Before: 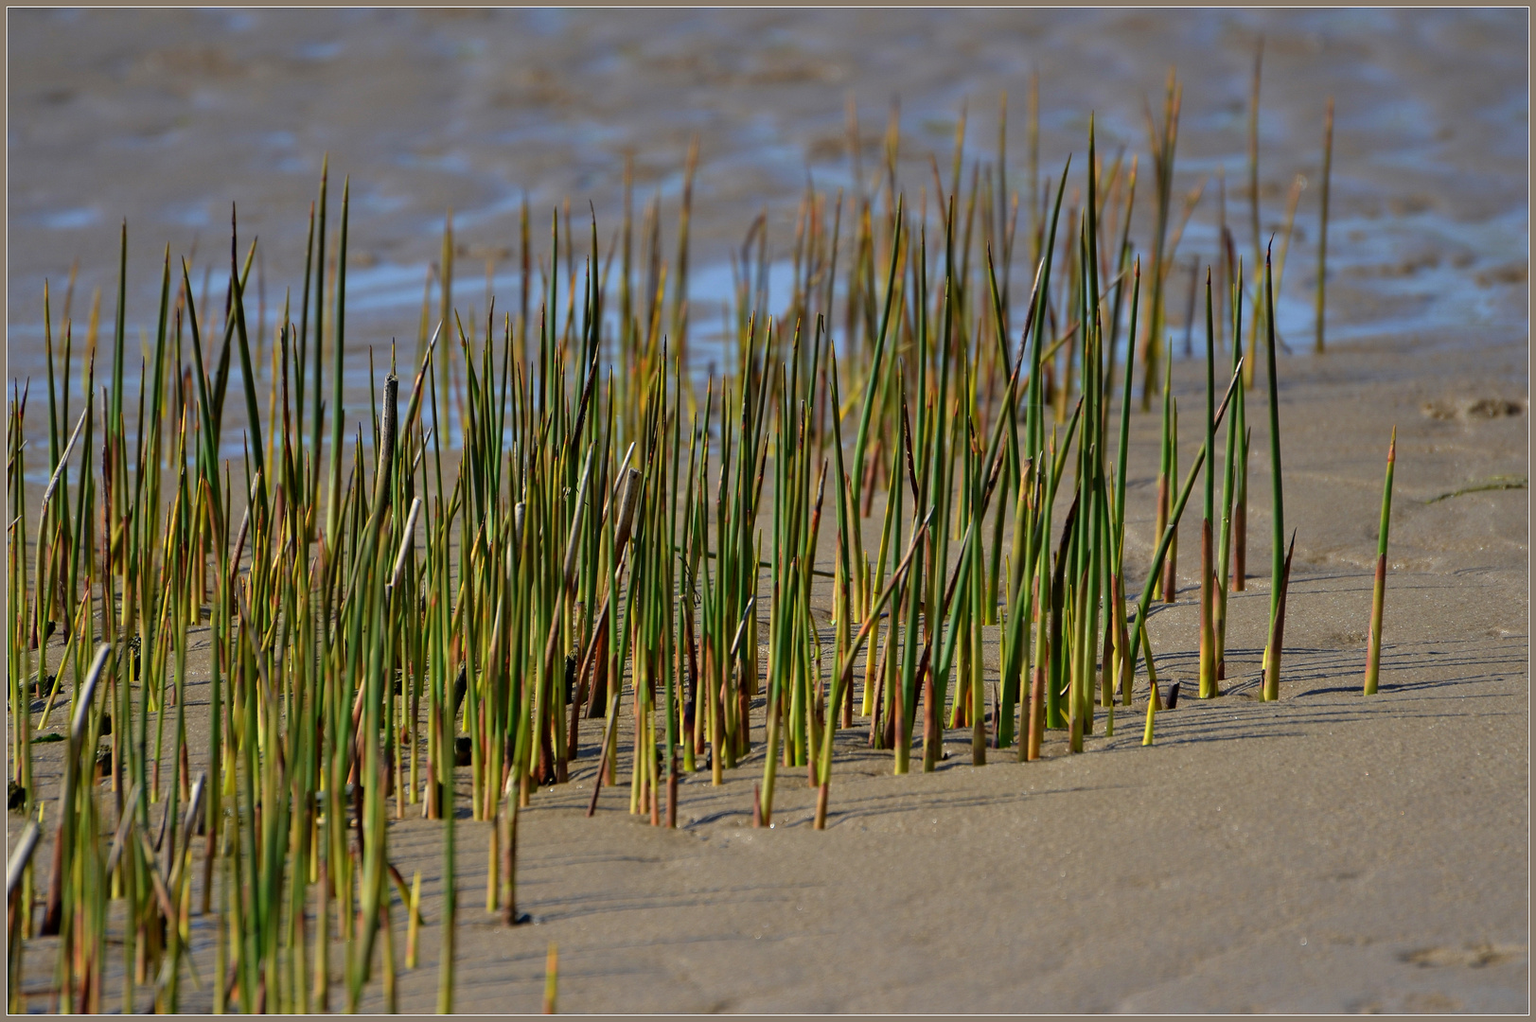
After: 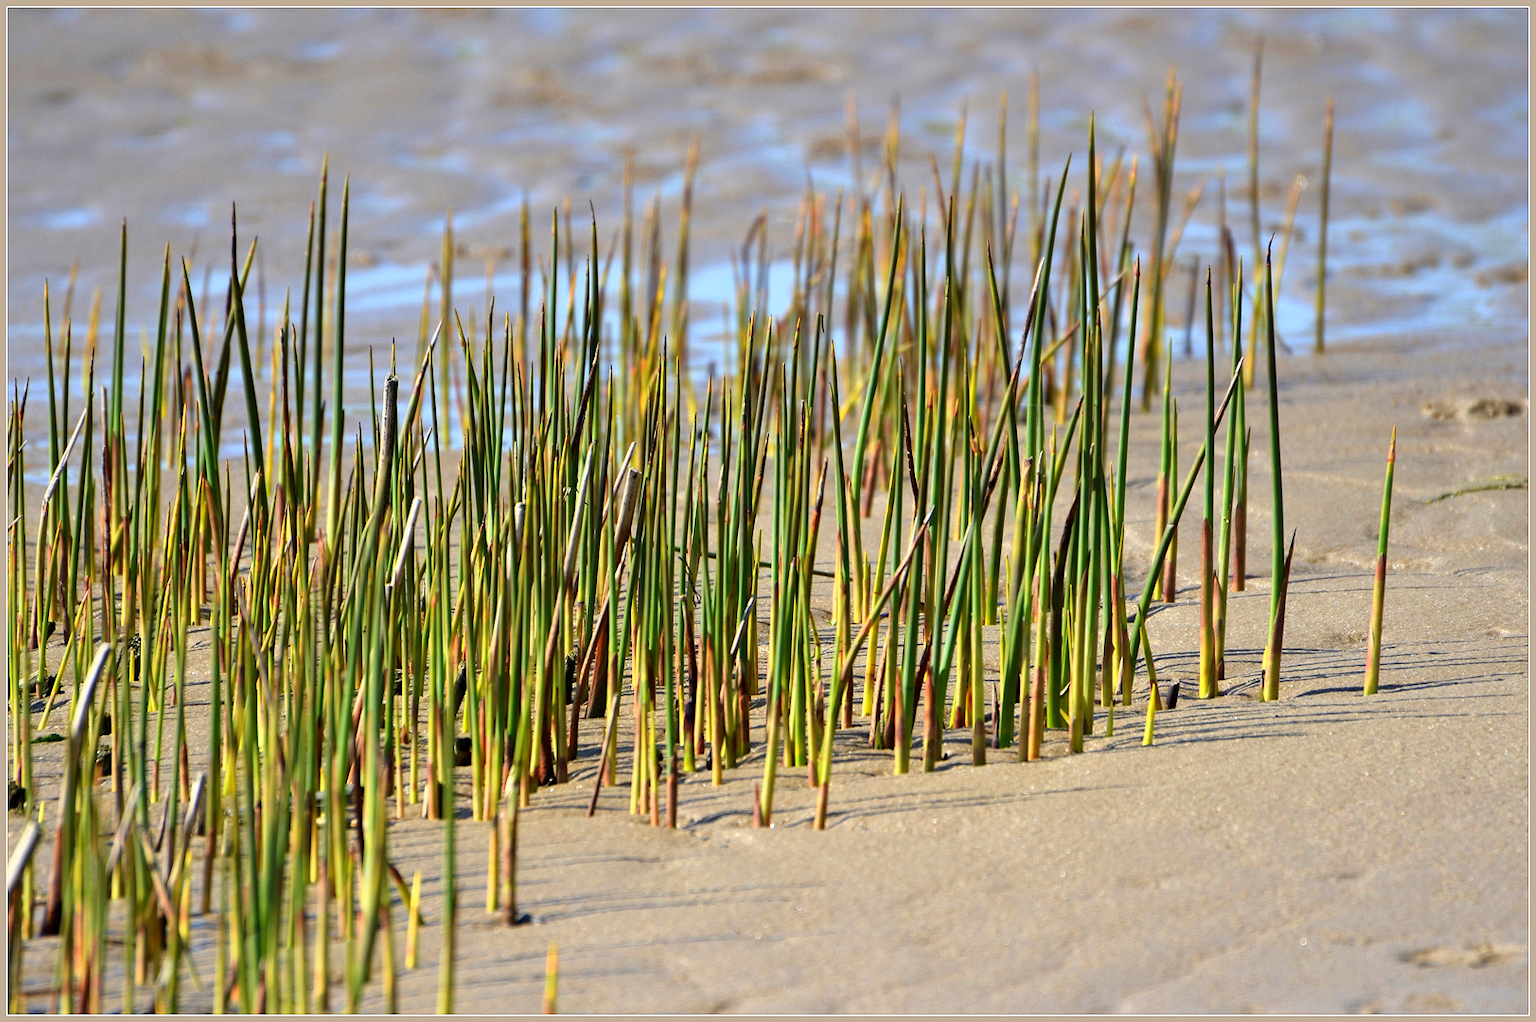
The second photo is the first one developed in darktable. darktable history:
base curve: curves: ch0 [(0, 0) (0.495, 0.917) (1, 1)], exposure shift 0.01
